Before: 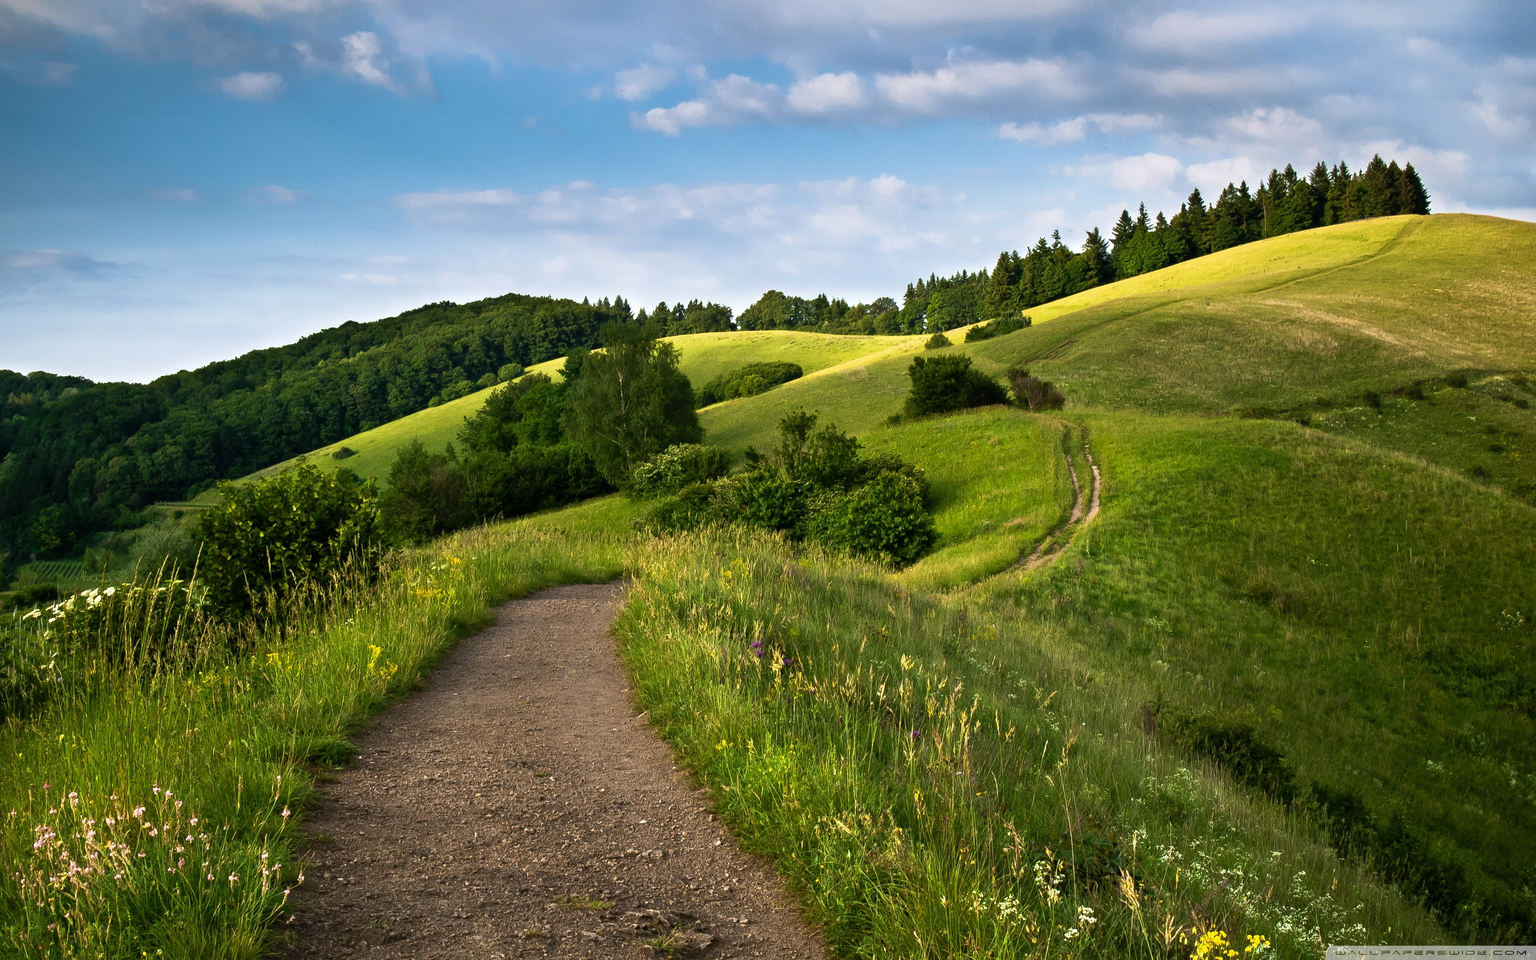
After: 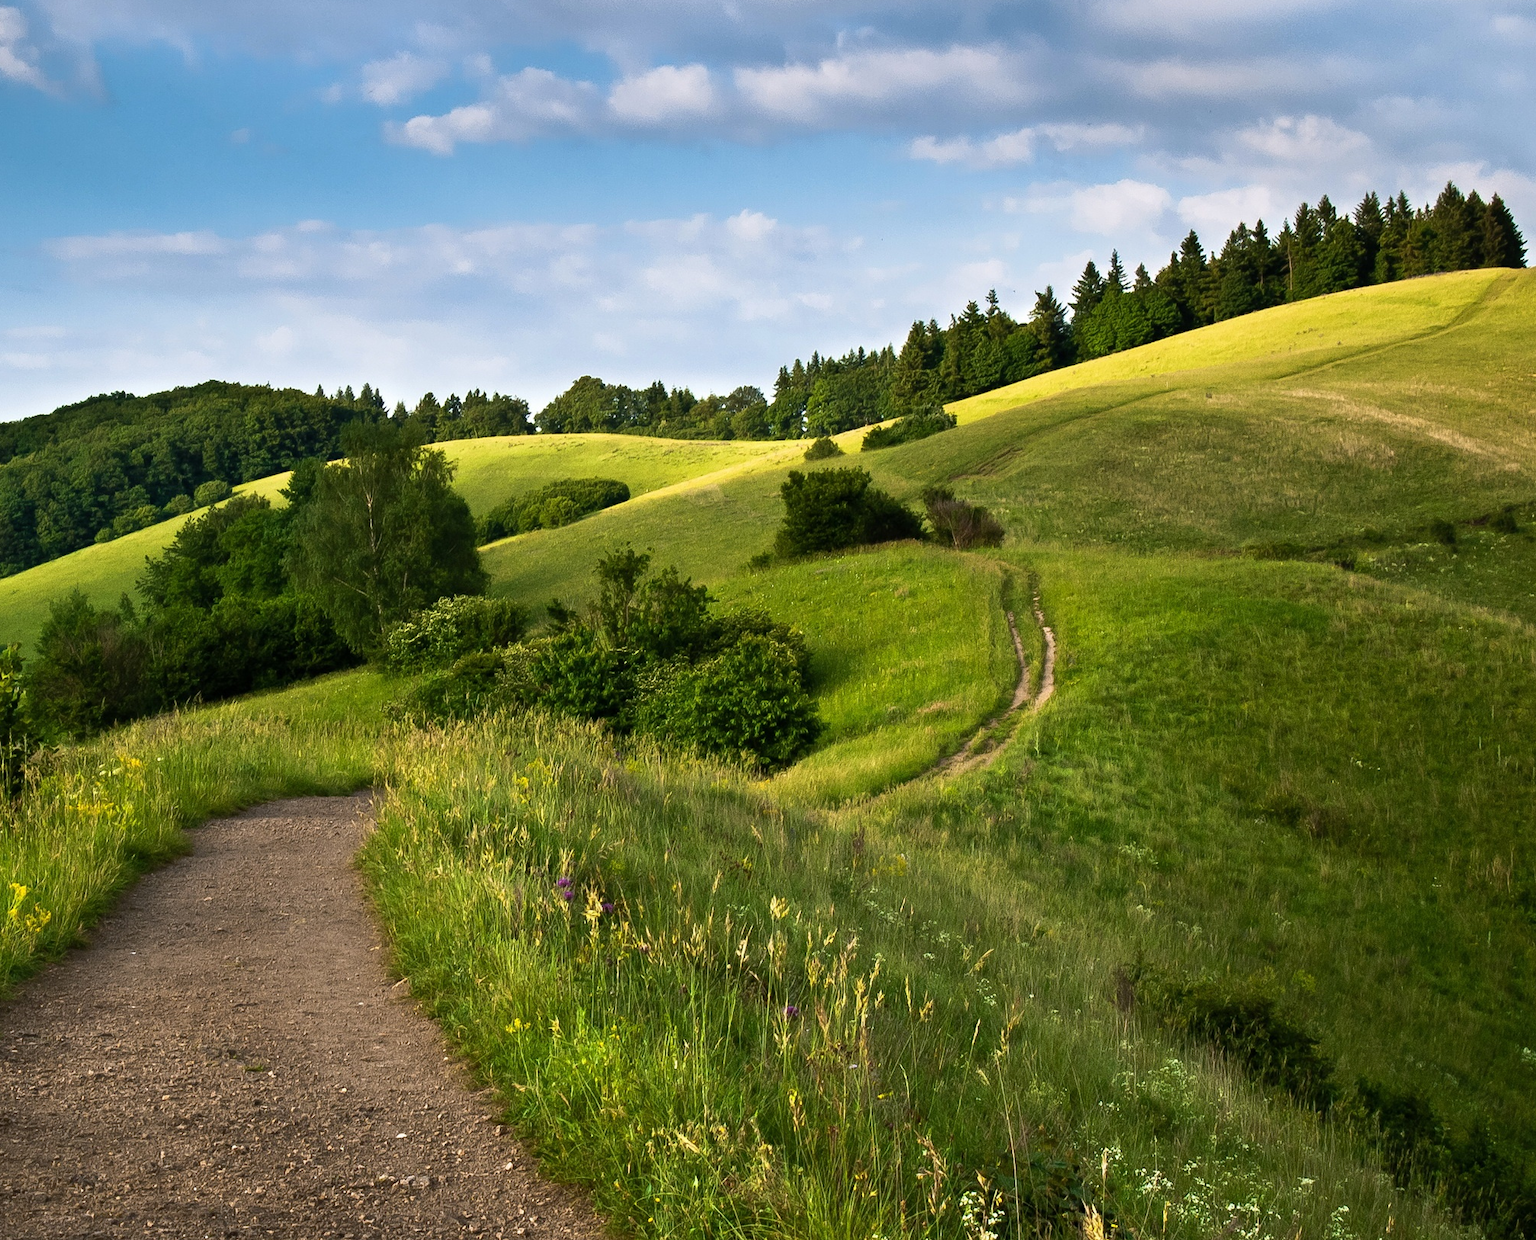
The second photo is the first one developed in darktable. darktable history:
crop and rotate: left 23.6%, top 2.848%, right 6.401%, bottom 6.689%
